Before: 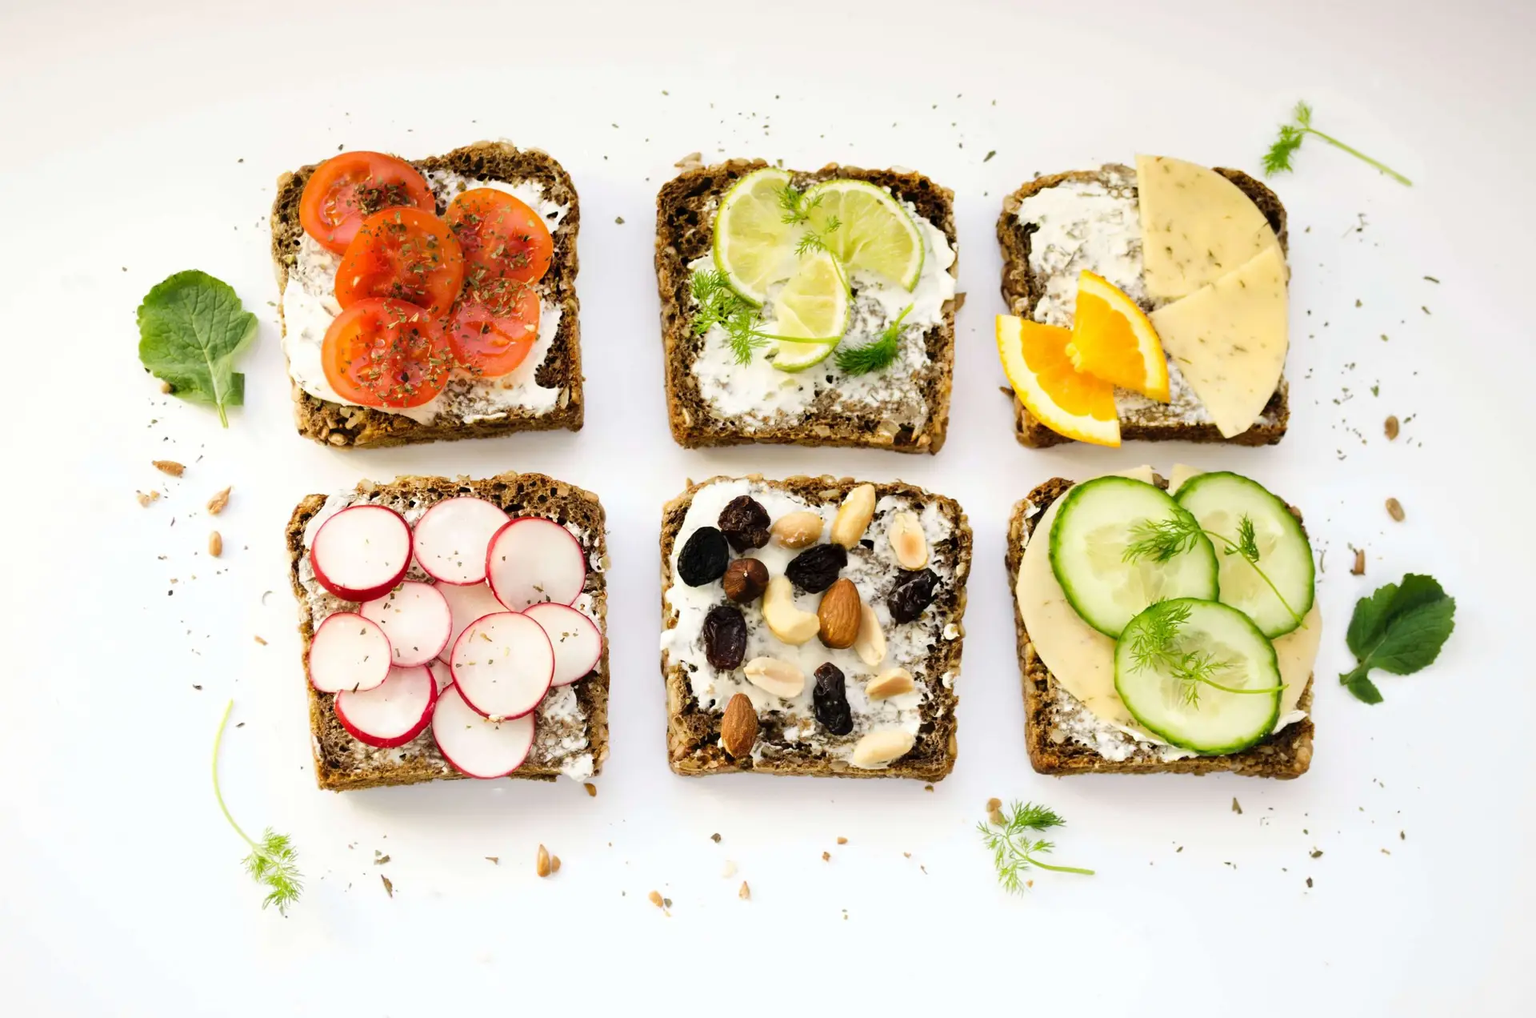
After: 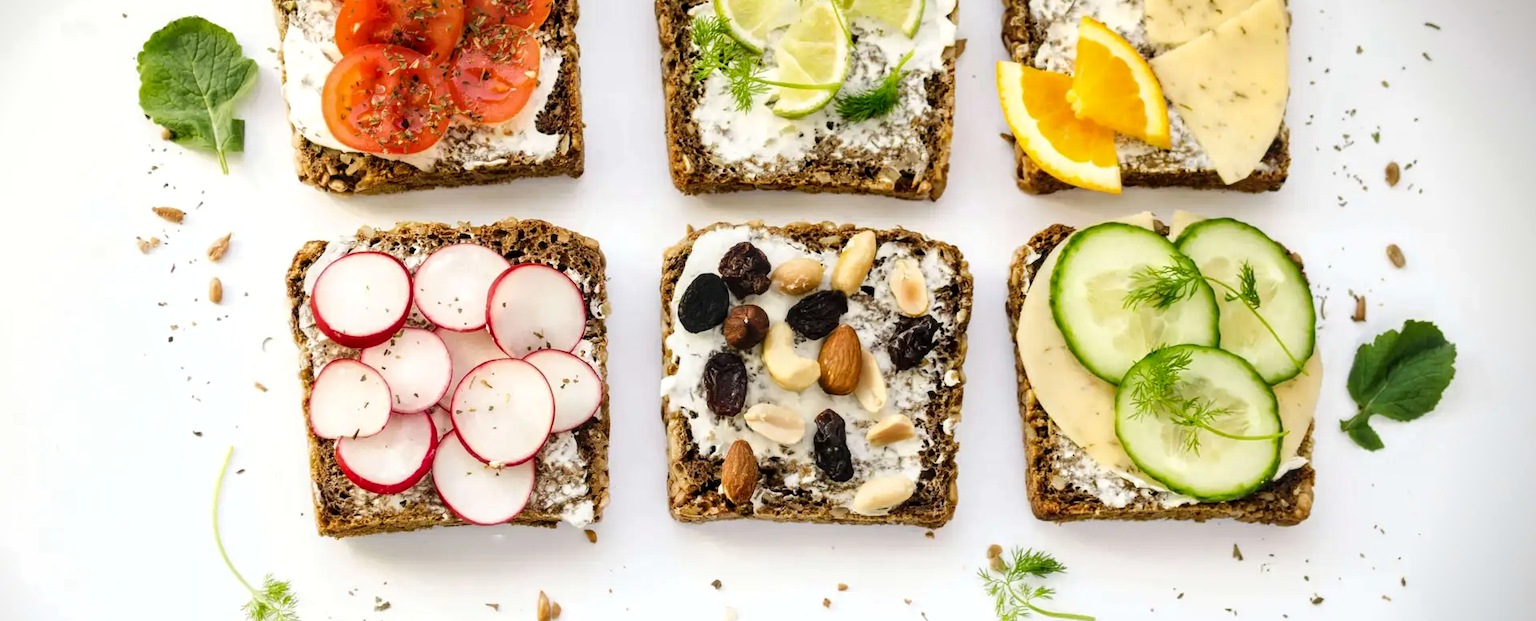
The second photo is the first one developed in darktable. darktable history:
crop and rotate: top 24.931%, bottom 14.004%
local contrast: detail 130%
vignetting: fall-off start 97.17%, brightness -0.812, center (-0.077, 0.066), width/height ratio 1.179
